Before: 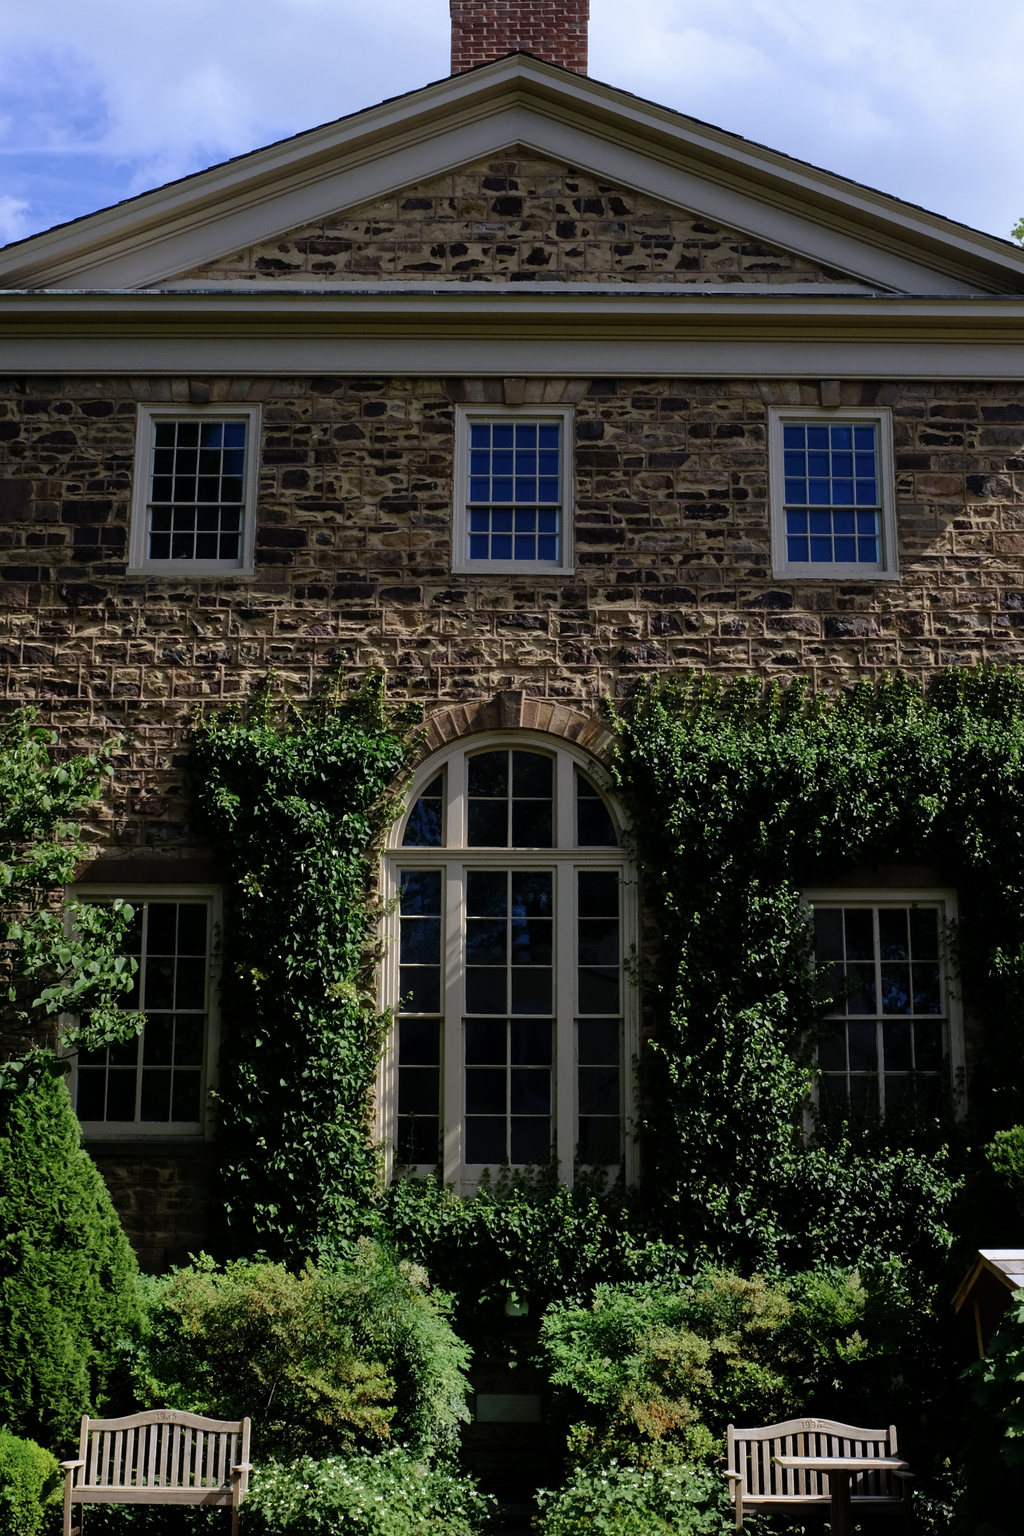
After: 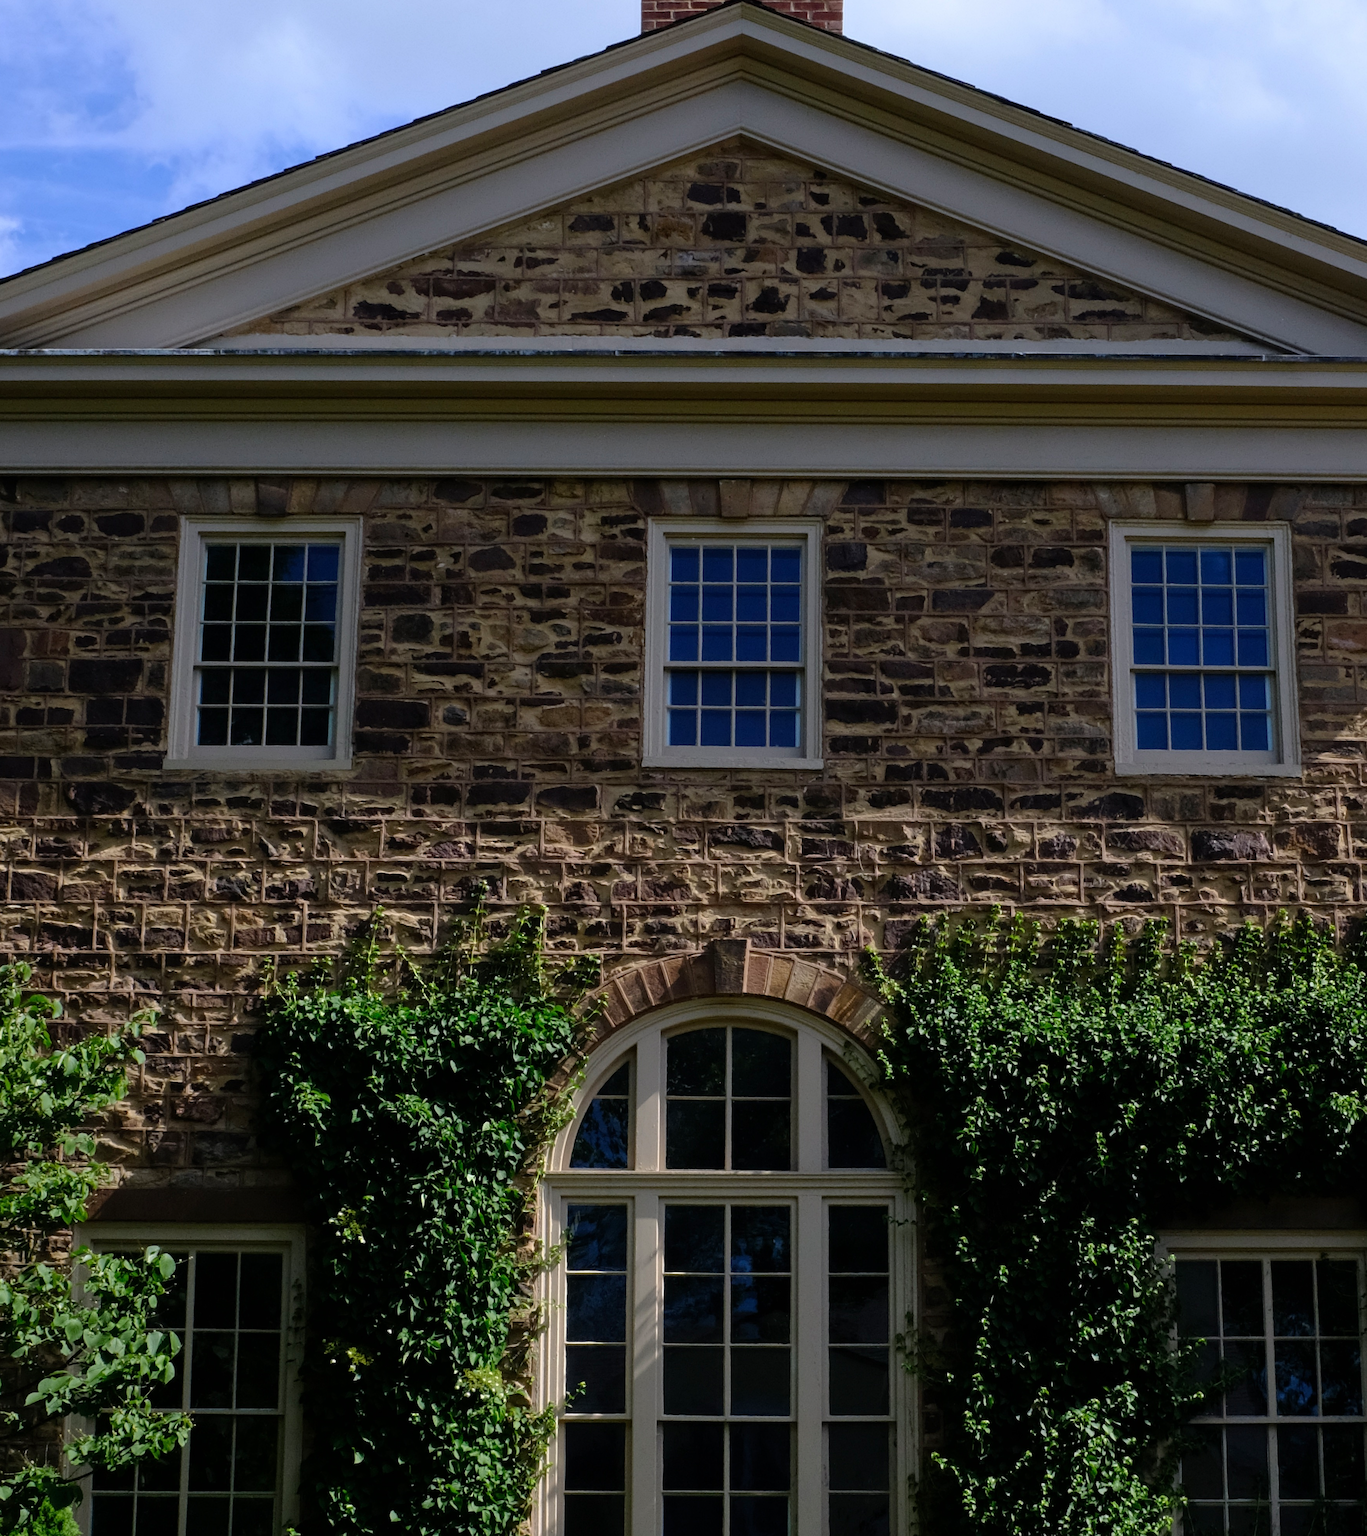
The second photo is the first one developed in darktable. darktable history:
crop: left 1.509%, top 3.452%, right 7.696%, bottom 28.452%
tone equalizer: on, module defaults
